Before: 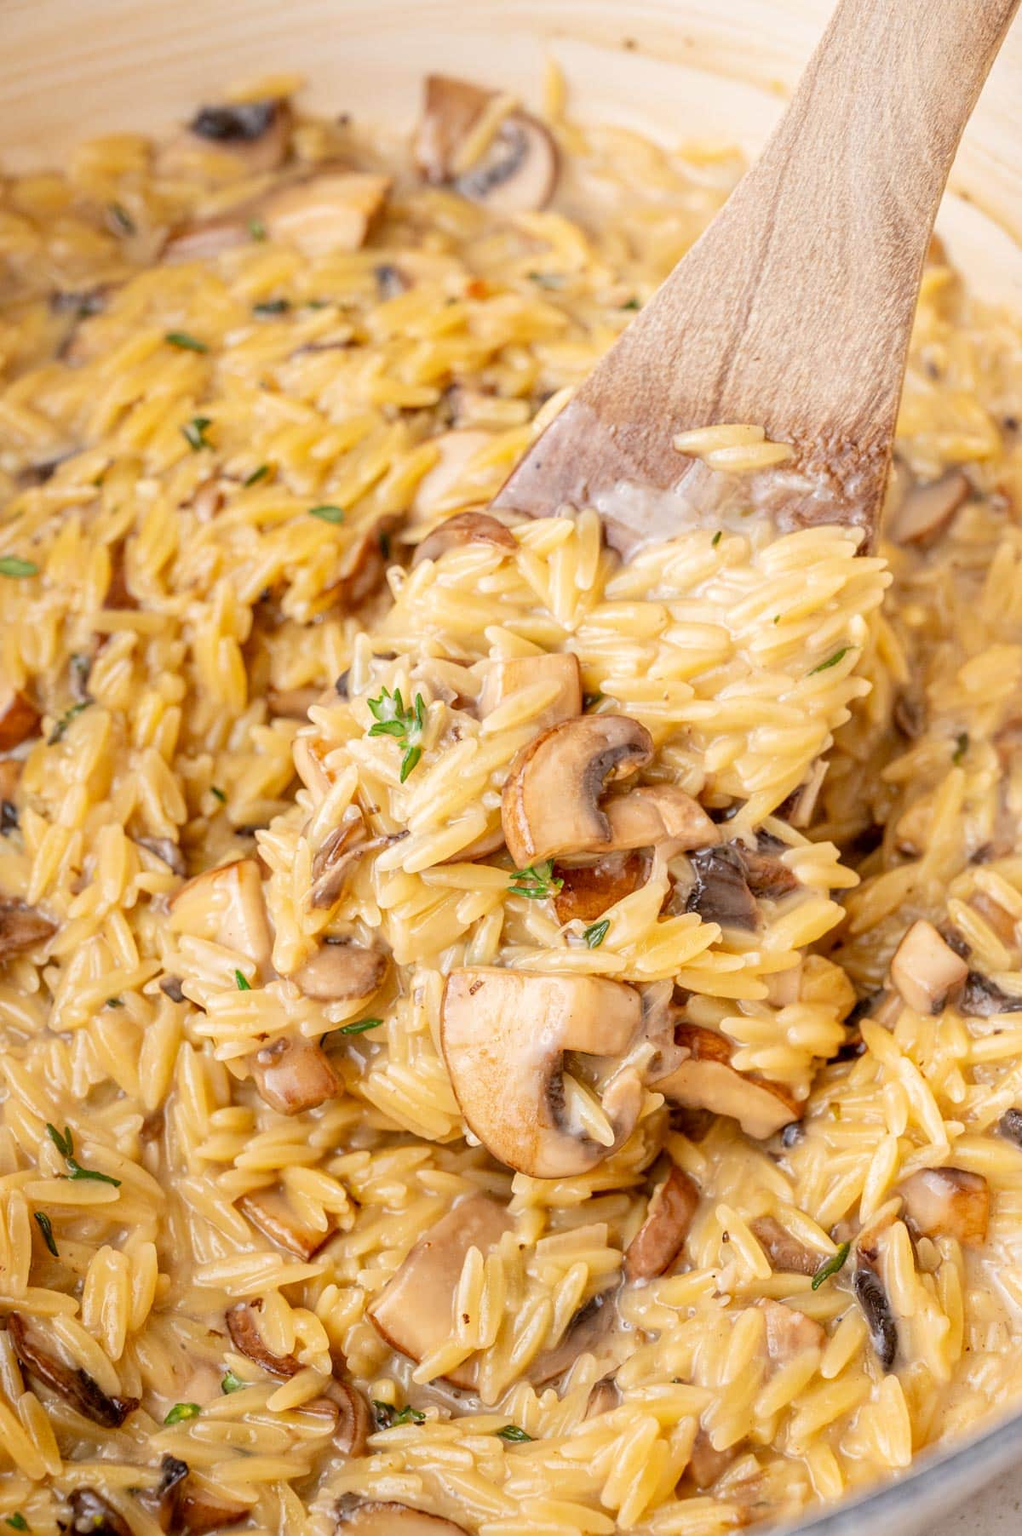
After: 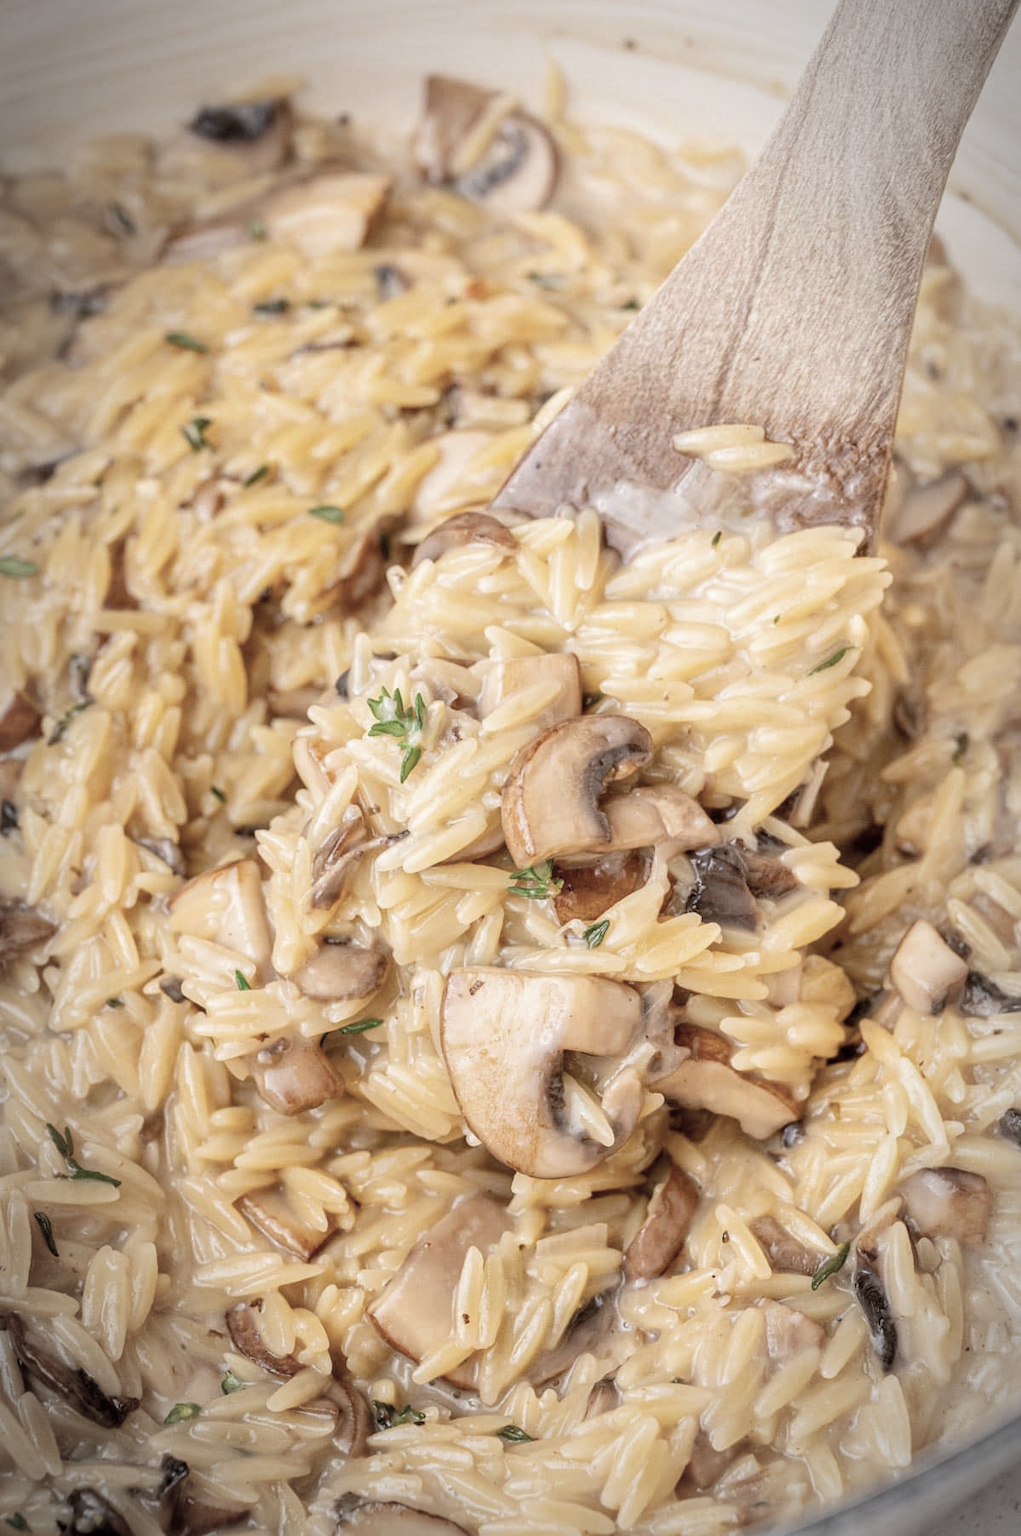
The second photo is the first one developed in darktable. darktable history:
color correction: saturation 0.57
vignetting: automatic ratio true
white balance: emerald 1
